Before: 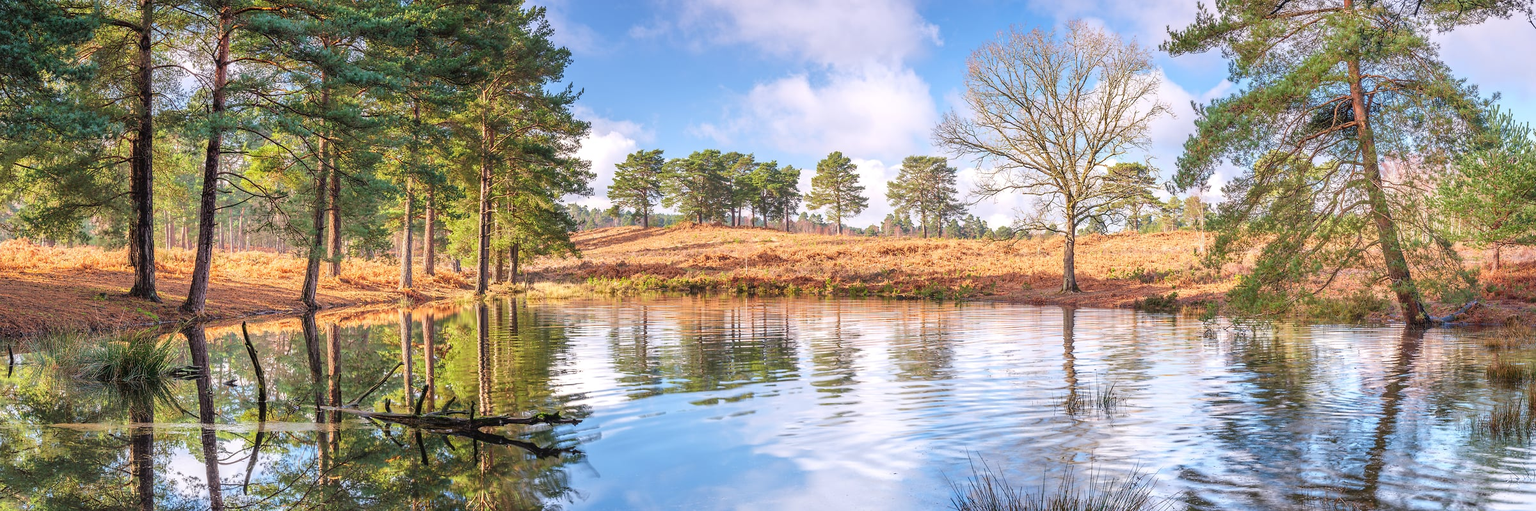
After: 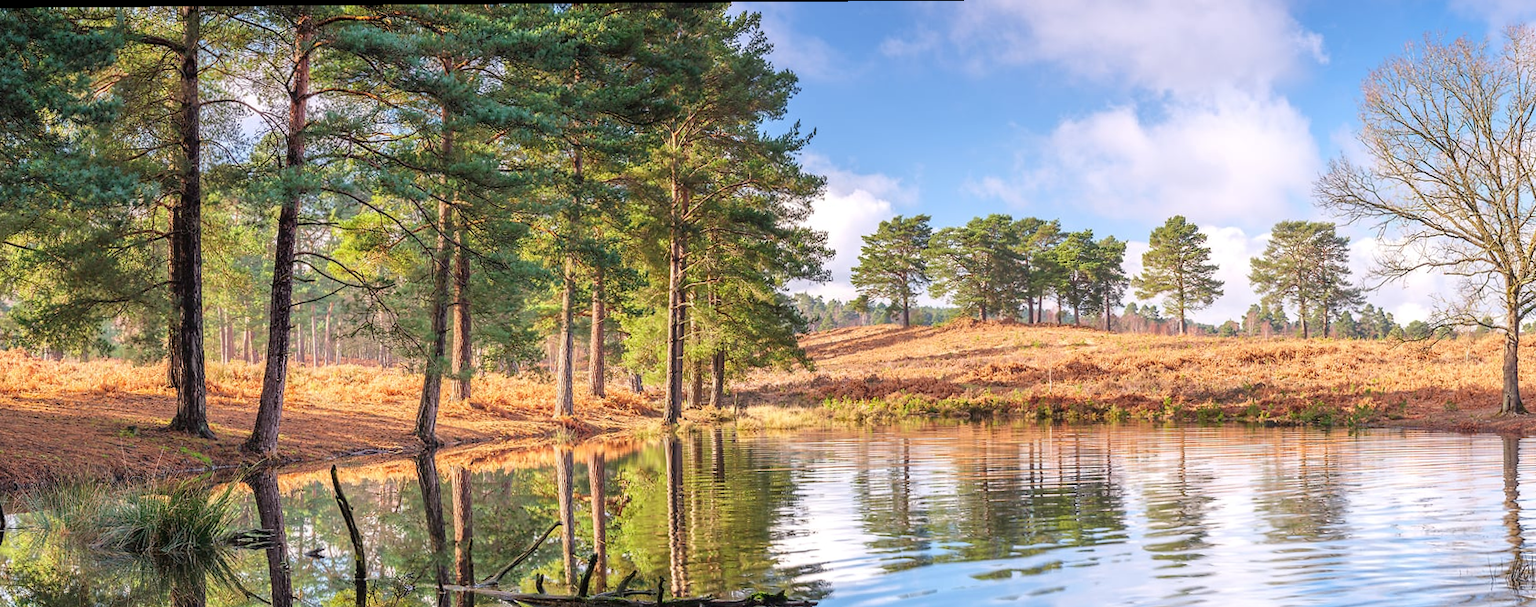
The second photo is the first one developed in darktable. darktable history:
crop: right 28.885%, bottom 16.626%
rotate and perspective: rotation -0.45°, automatic cropping original format, crop left 0.008, crop right 0.992, crop top 0.012, crop bottom 0.988
